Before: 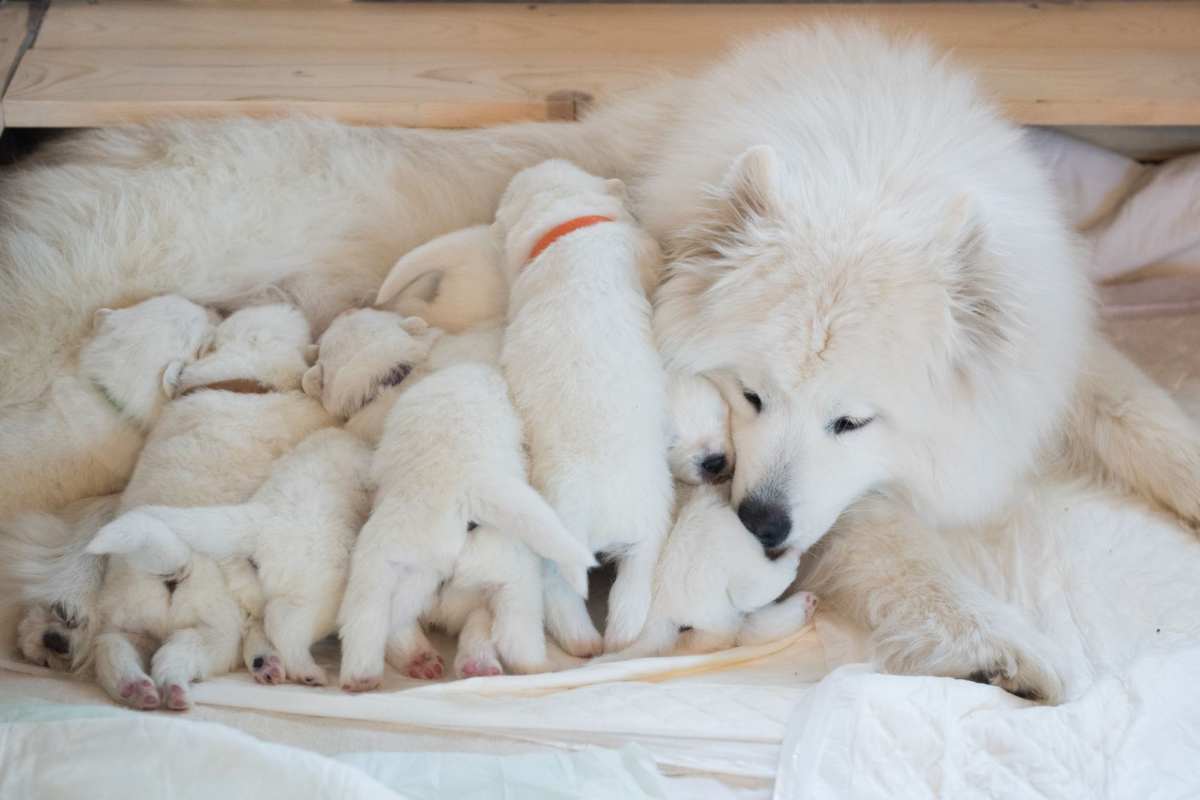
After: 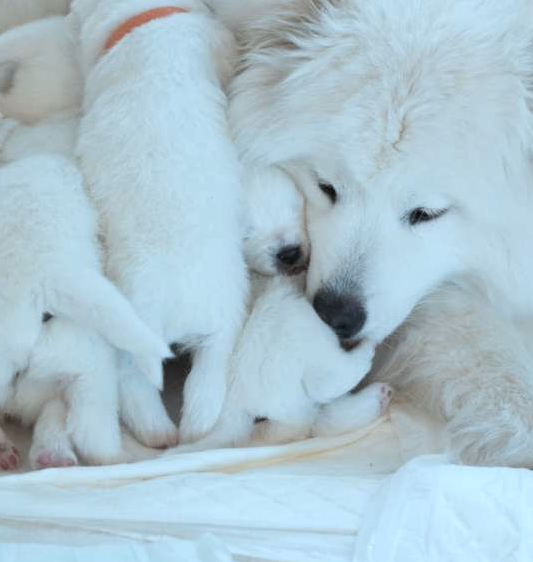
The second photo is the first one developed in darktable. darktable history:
crop: left 35.432%, top 26.233%, right 20.145%, bottom 3.432%
color correction: highlights a* -12.64, highlights b* -18.1, saturation 0.7
